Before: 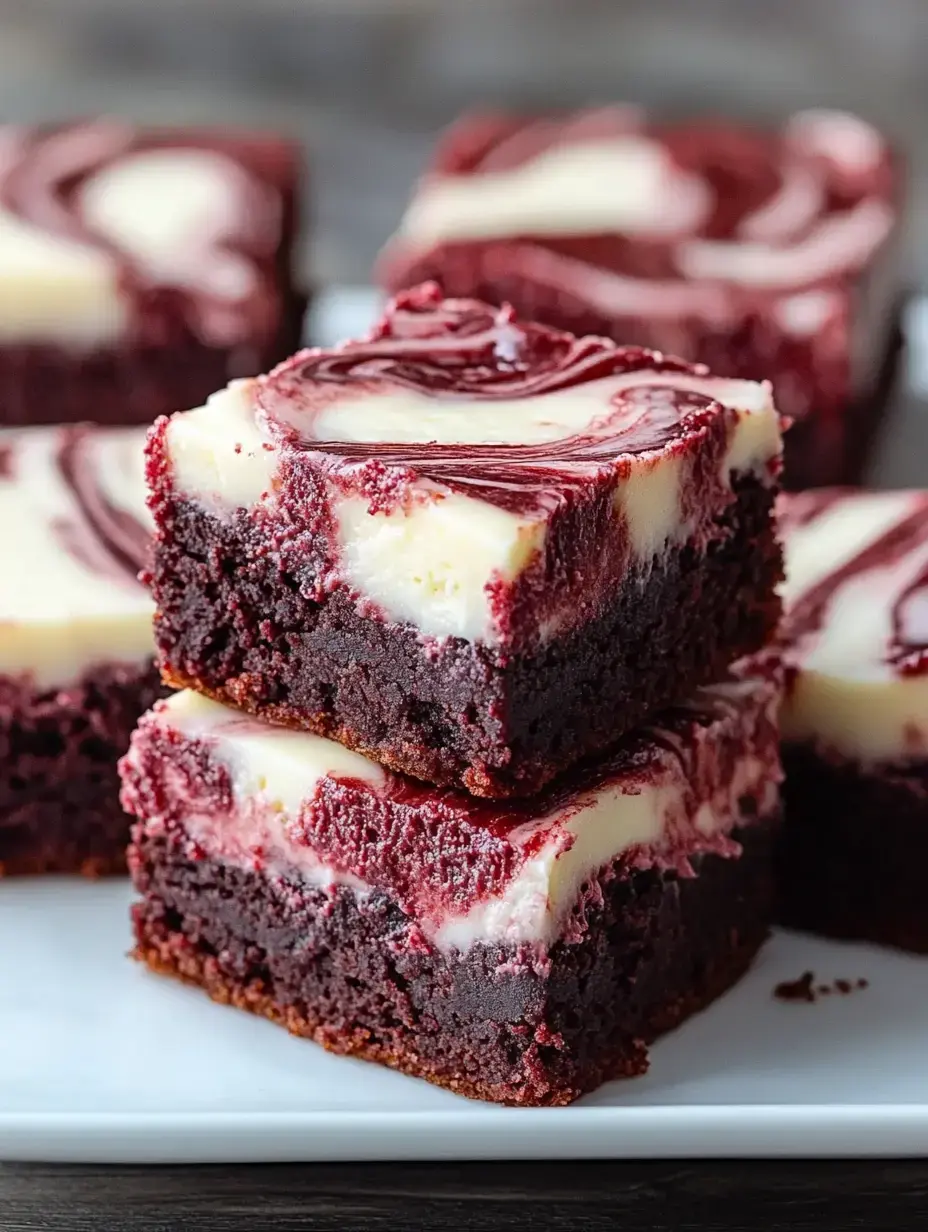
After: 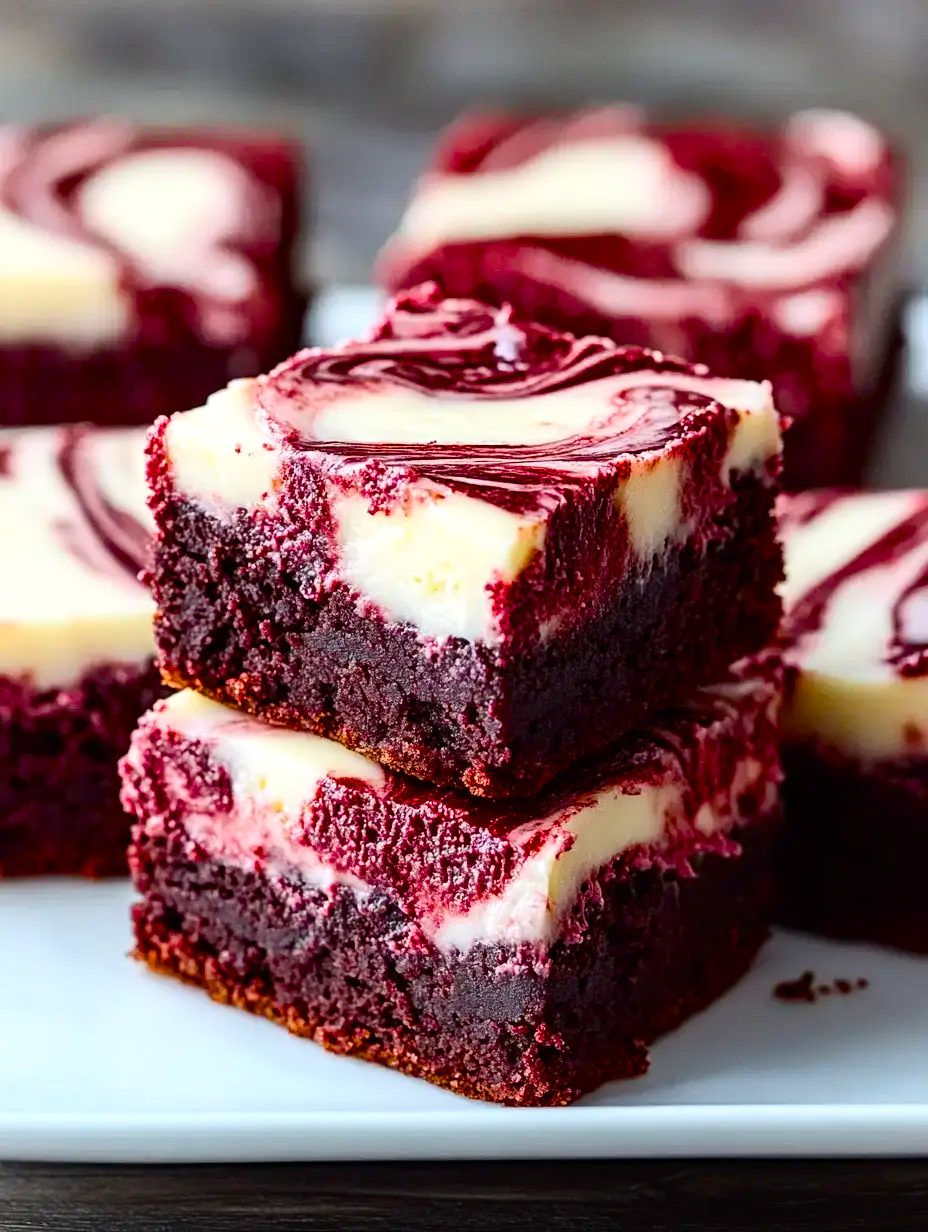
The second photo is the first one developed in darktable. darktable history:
color balance rgb: perceptual saturation grading › global saturation 45%, perceptual saturation grading › highlights -25%, perceptual saturation grading › shadows 50%, perceptual brilliance grading › global brilliance 3%, global vibrance 3%
contrast brightness saturation: contrast 0.22
